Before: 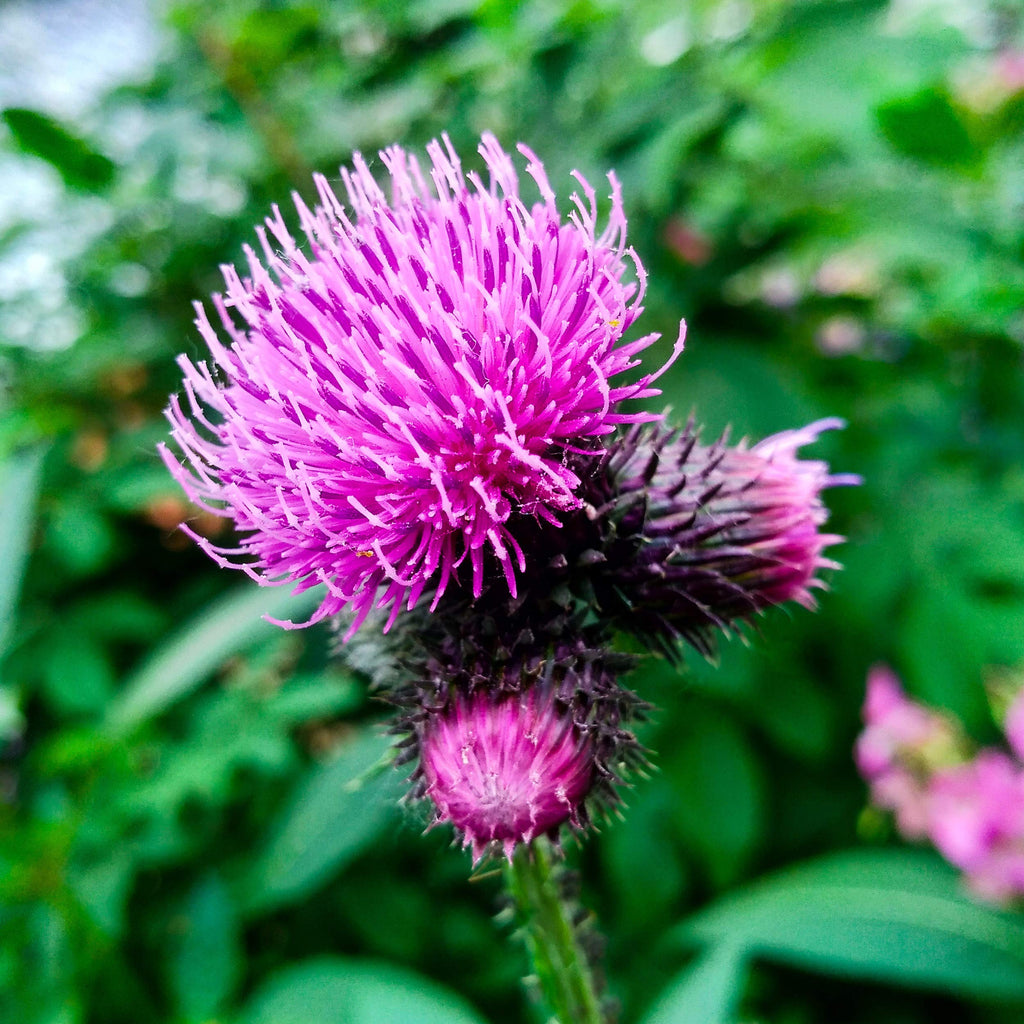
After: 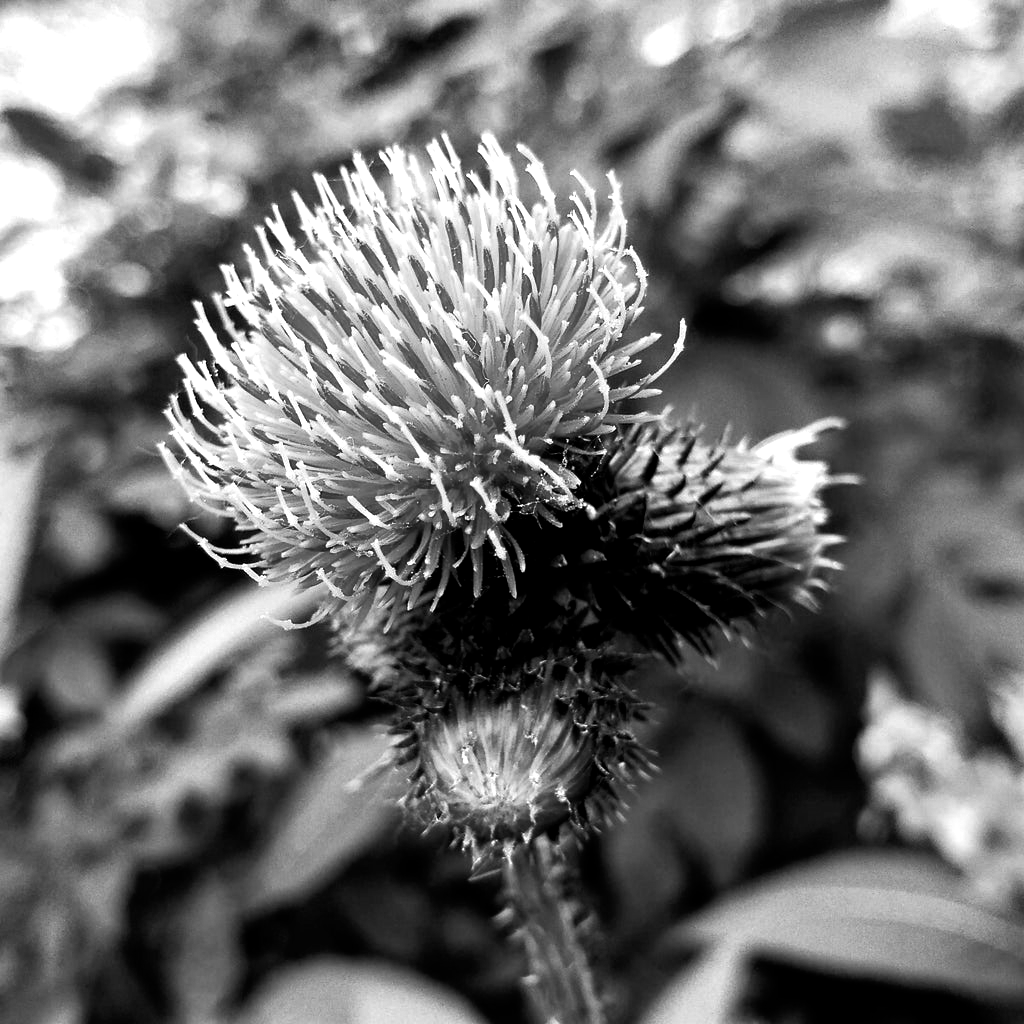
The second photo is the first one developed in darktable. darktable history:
exposure: exposure -0.072 EV, compensate highlight preservation false
color balance rgb: shadows lift › luminance -7.7%, shadows lift › chroma 2.13%, shadows lift › hue 165.27°, power › luminance -7.77%, power › chroma 1.1%, power › hue 215.88°, highlights gain › luminance 15.15%, highlights gain › chroma 7%, highlights gain › hue 125.57°, global offset › luminance -0.33%, global offset › chroma 0.11%, global offset › hue 165.27°, perceptual saturation grading › global saturation 24.42%, perceptual saturation grading › highlights -24.42%, perceptual saturation grading › mid-tones 24.42%, perceptual saturation grading › shadows 40%, perceptual brilliance grading › global brilliance -5%, perceptual brilliance grading › highlights 24.42%, perceptual brilliance grading › mid-tones 7%, perceptual brilliance grading › shadows -5%
monochrome: on, module defaults
